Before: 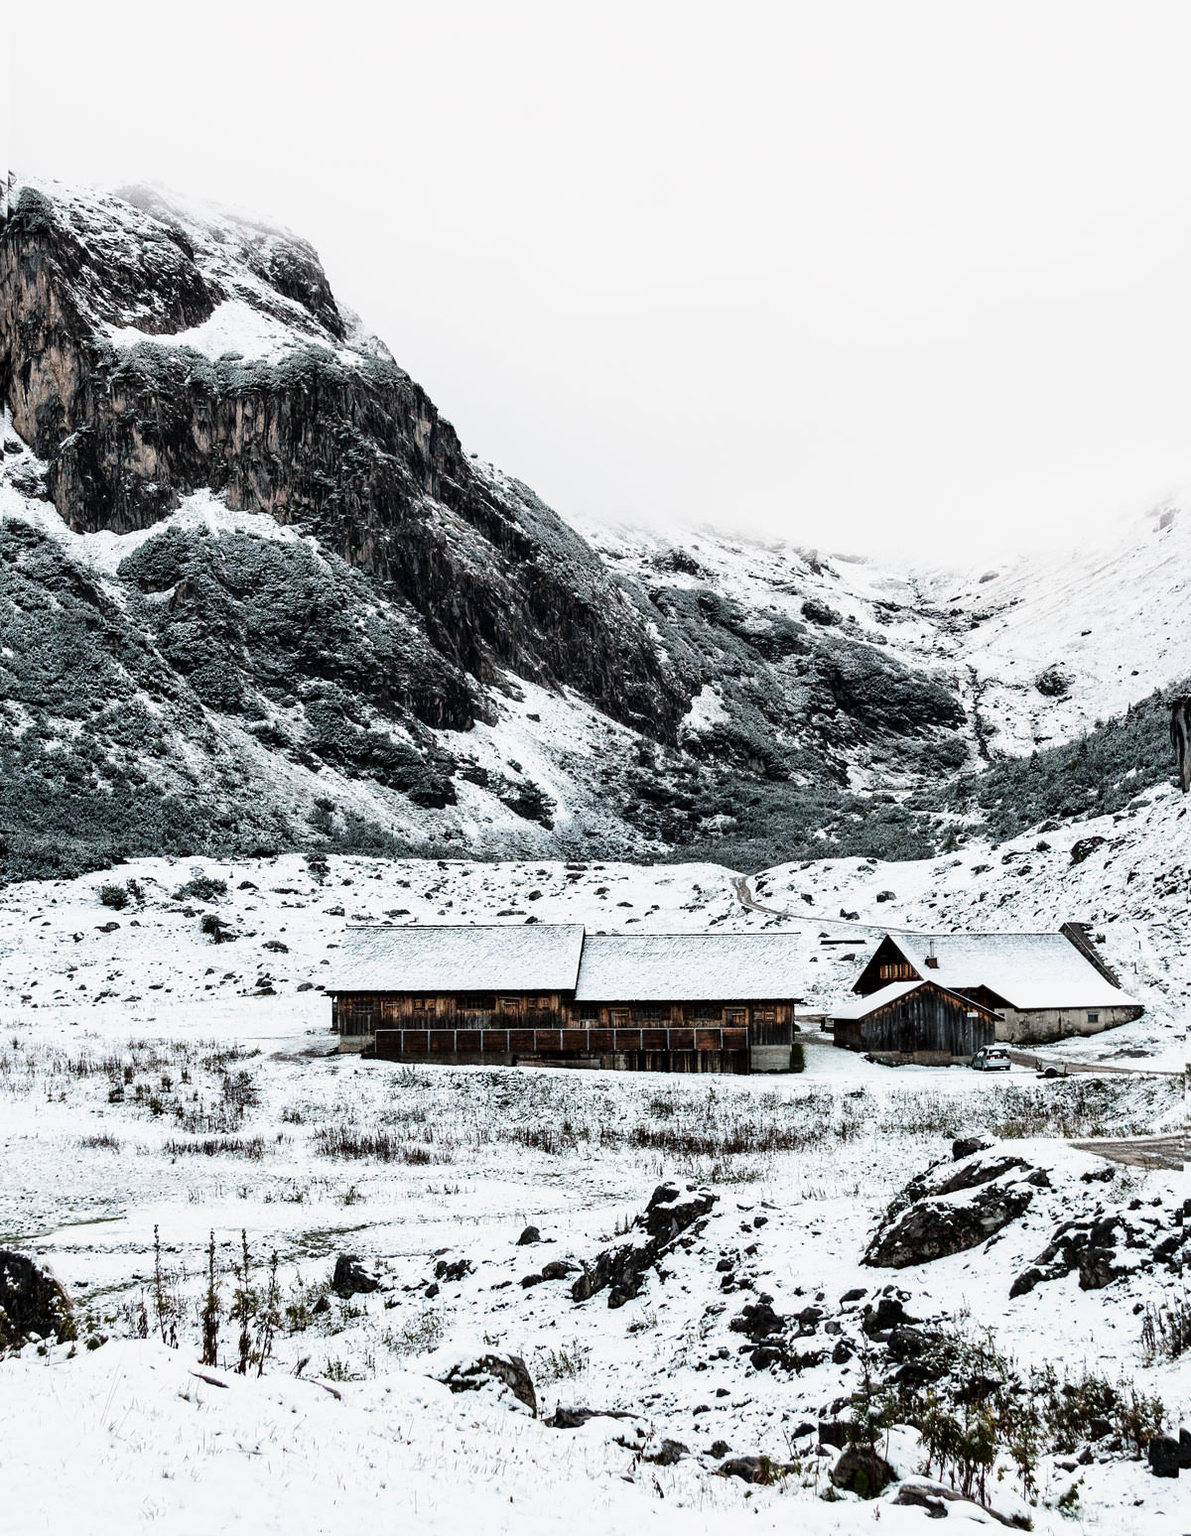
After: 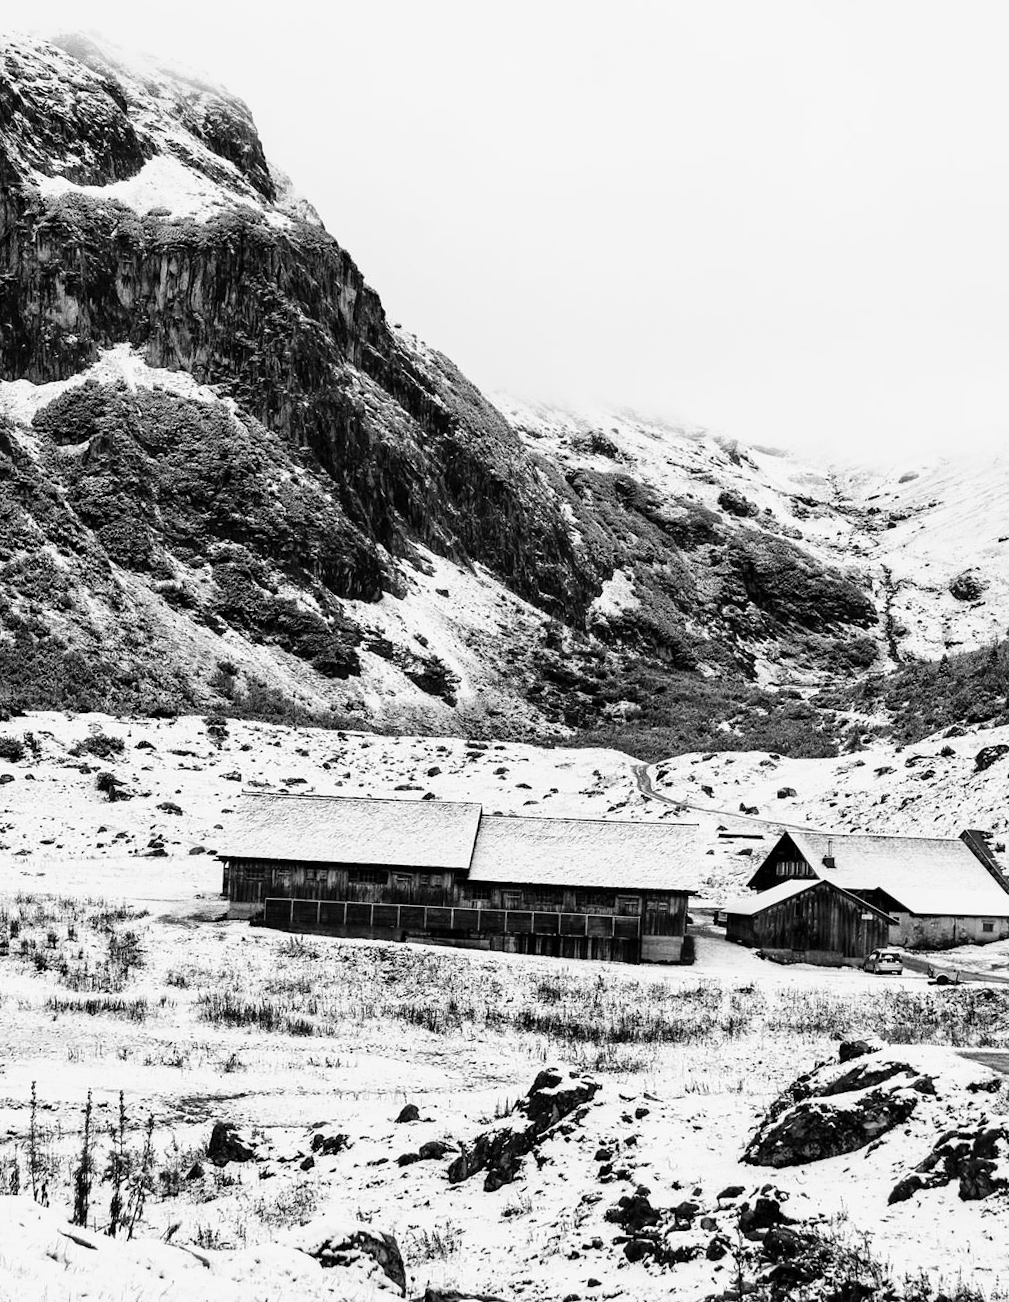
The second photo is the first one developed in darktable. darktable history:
monochrome: on, module defaults
crop and rotate: angle -3.27°, left 5.211%, top 5.211%, right 4.607%, bottom 4.607%
